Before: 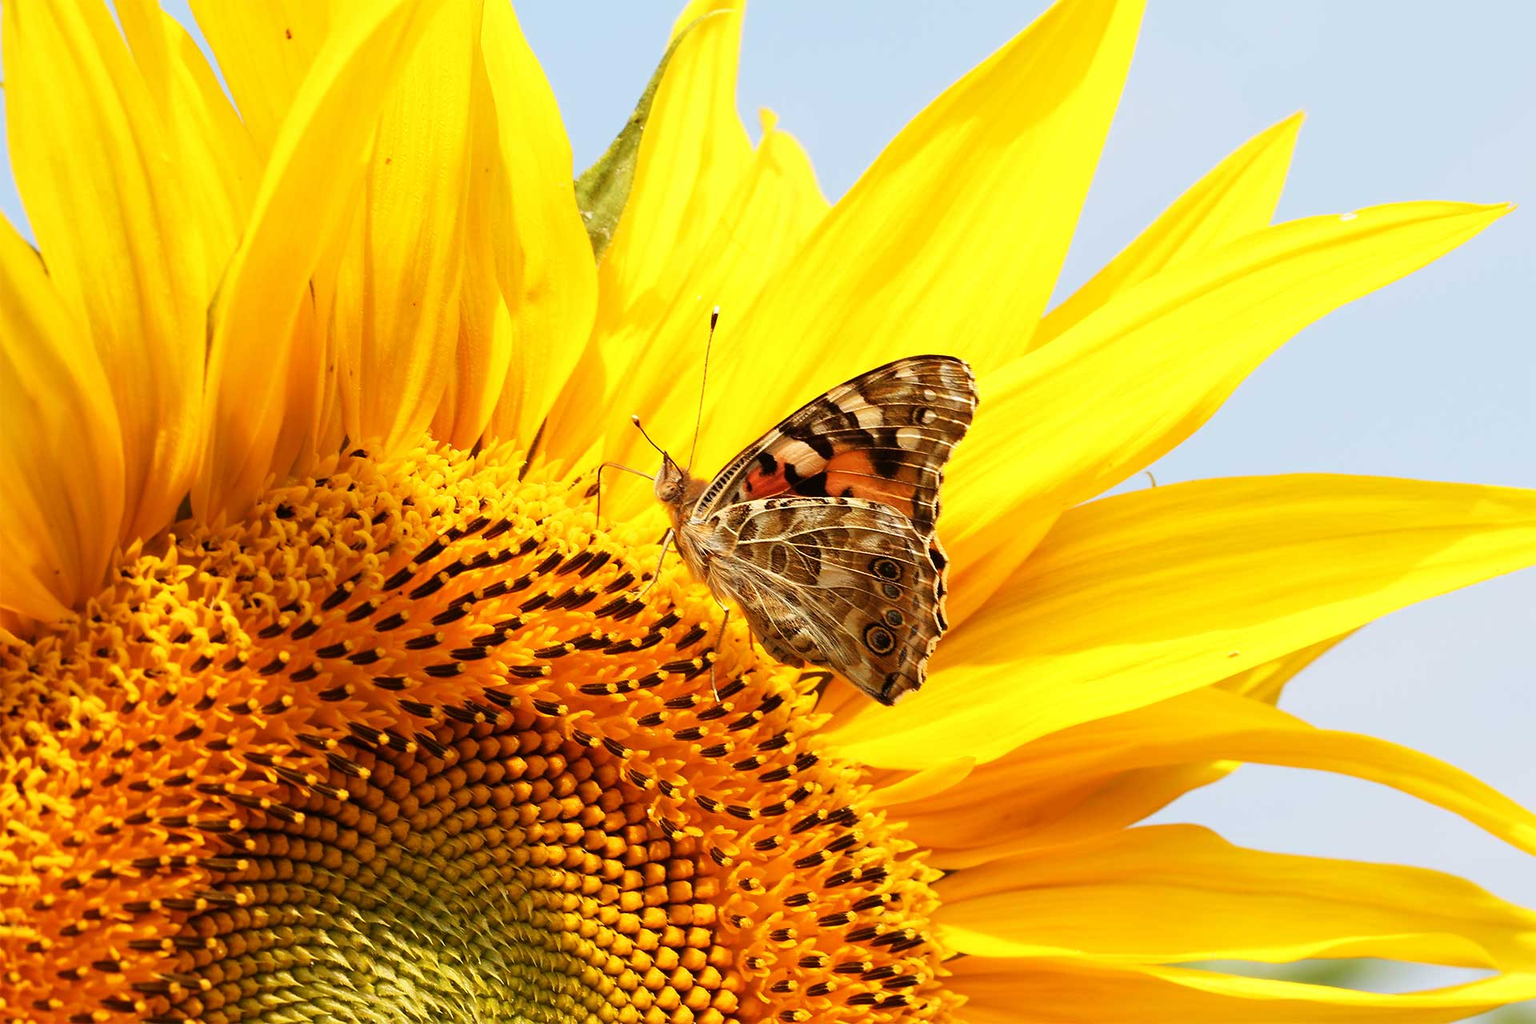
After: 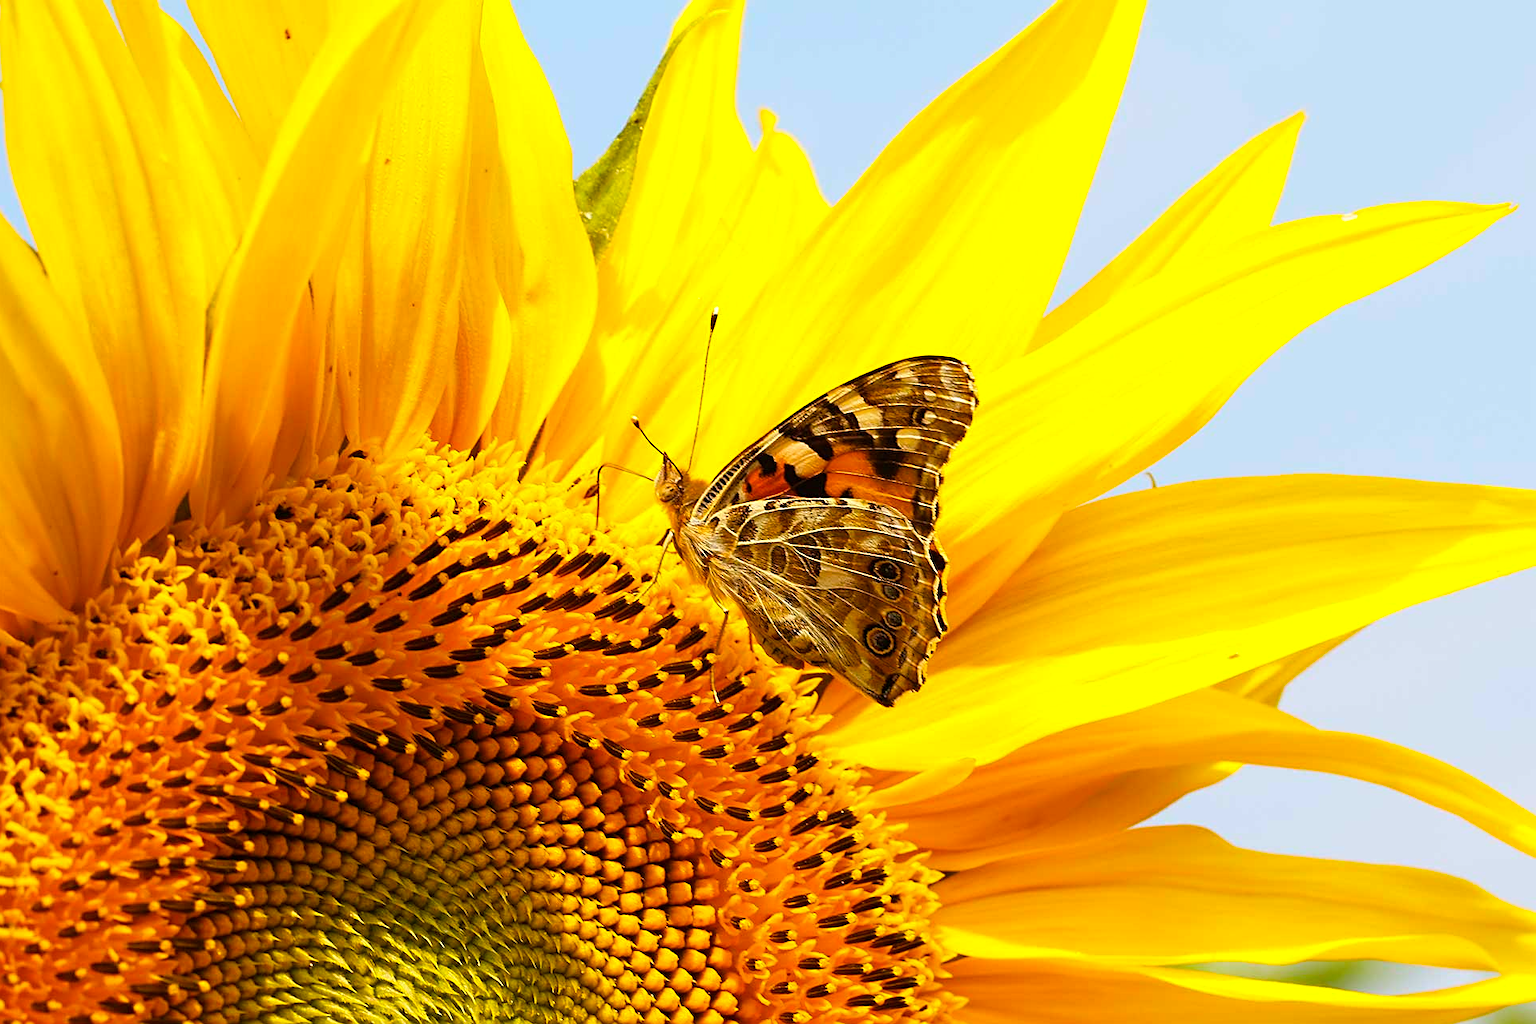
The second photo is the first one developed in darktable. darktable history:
crop and rotate: left 0.126%
sharpen: on, module defaults
color balance rgb: linear chroma grading › global chroma 9.31%, global vibrance 41.49%
